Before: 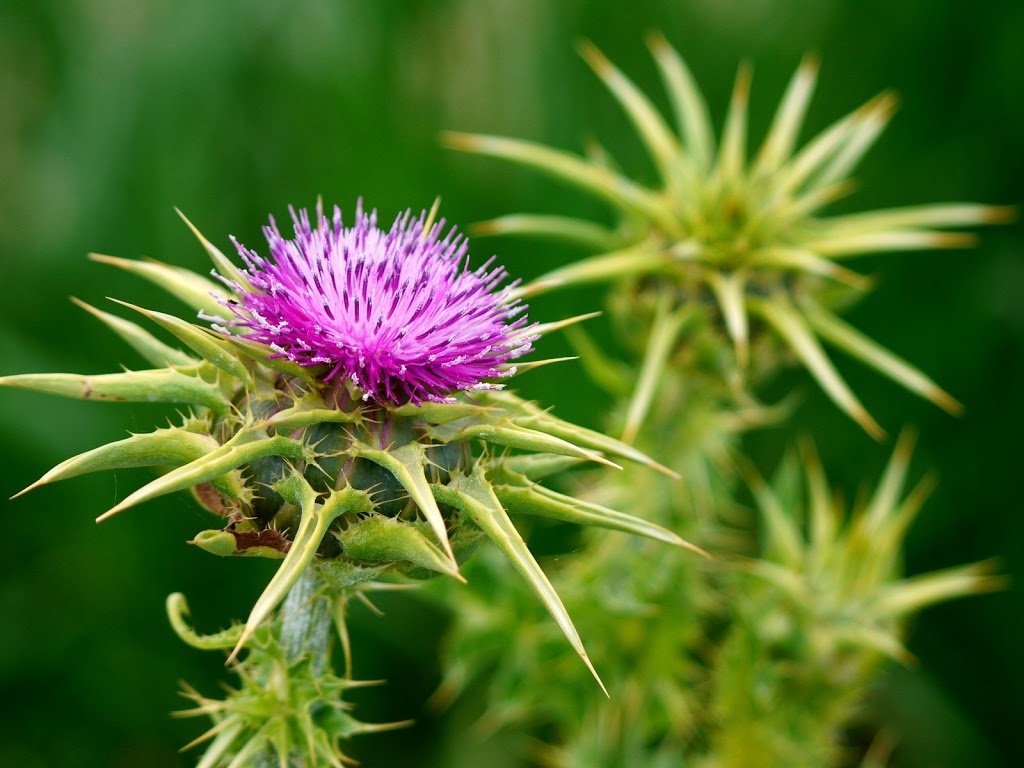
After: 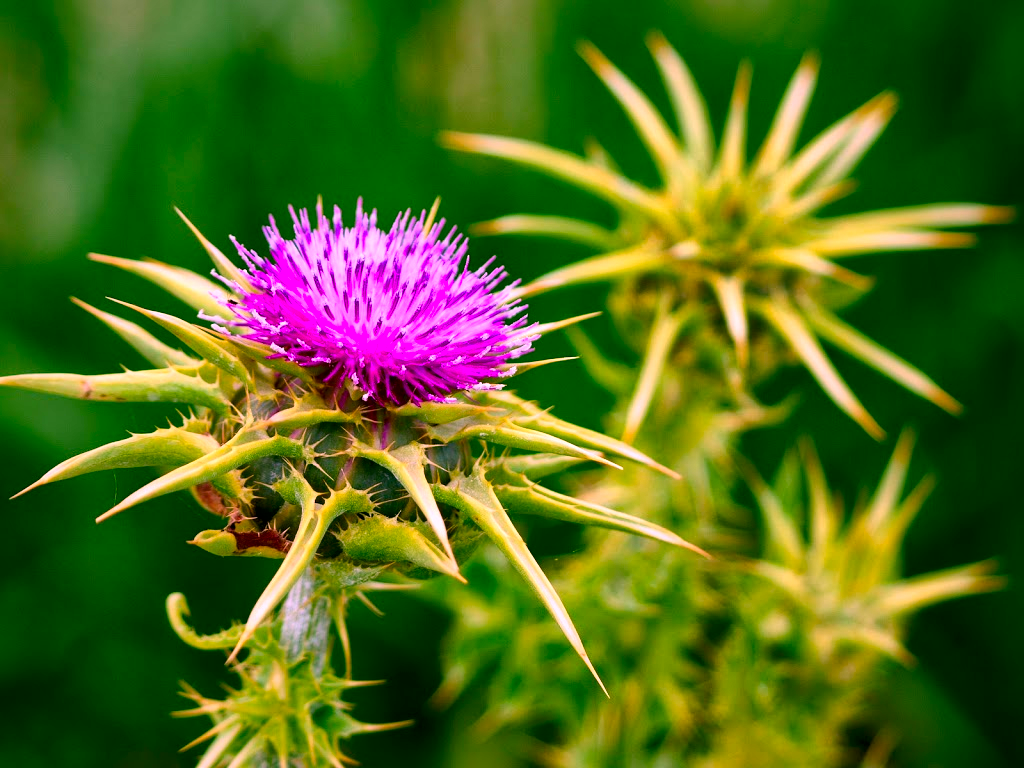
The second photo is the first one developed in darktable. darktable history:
color correction: highlights a* 19.38, highlights b* -12.12, saturation 1.63
local contrast: mode bilateral grid, contrast 21, coarseness 50, detail 172%, midtone range 0.2
